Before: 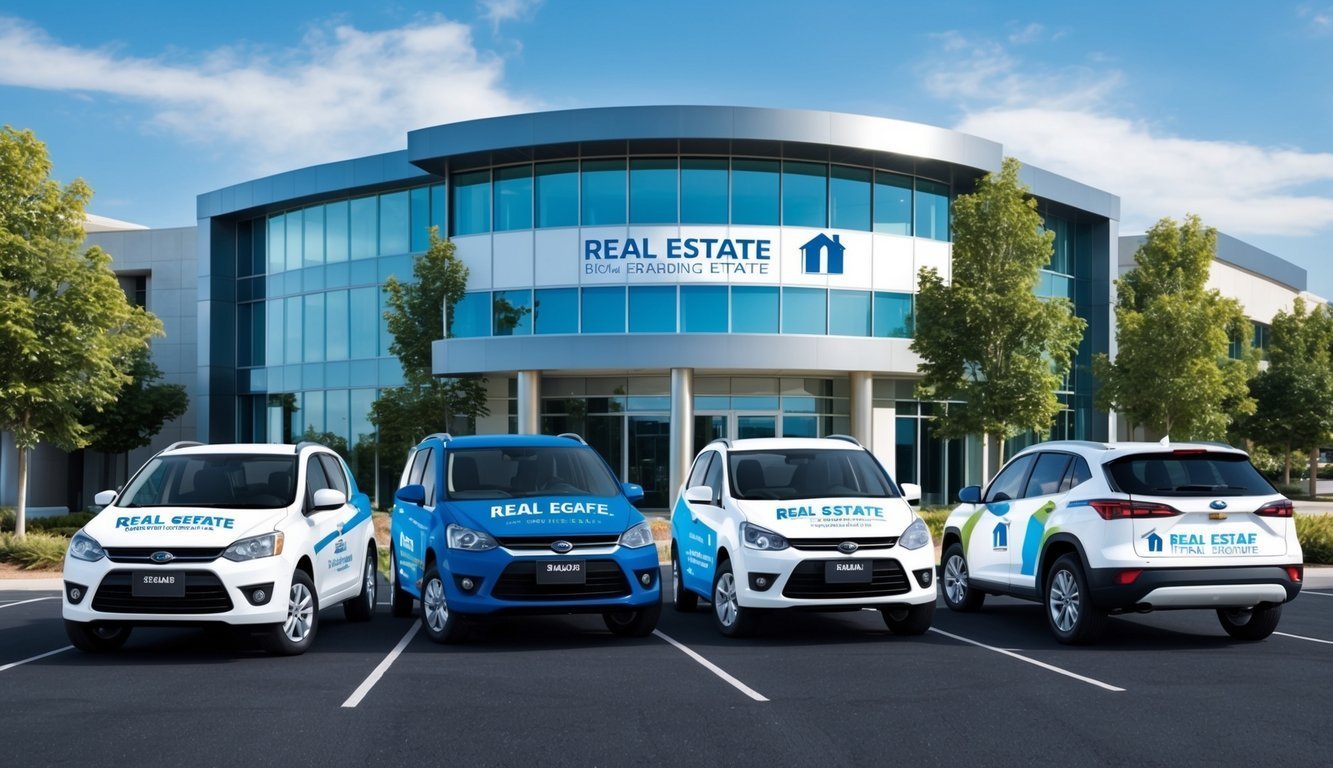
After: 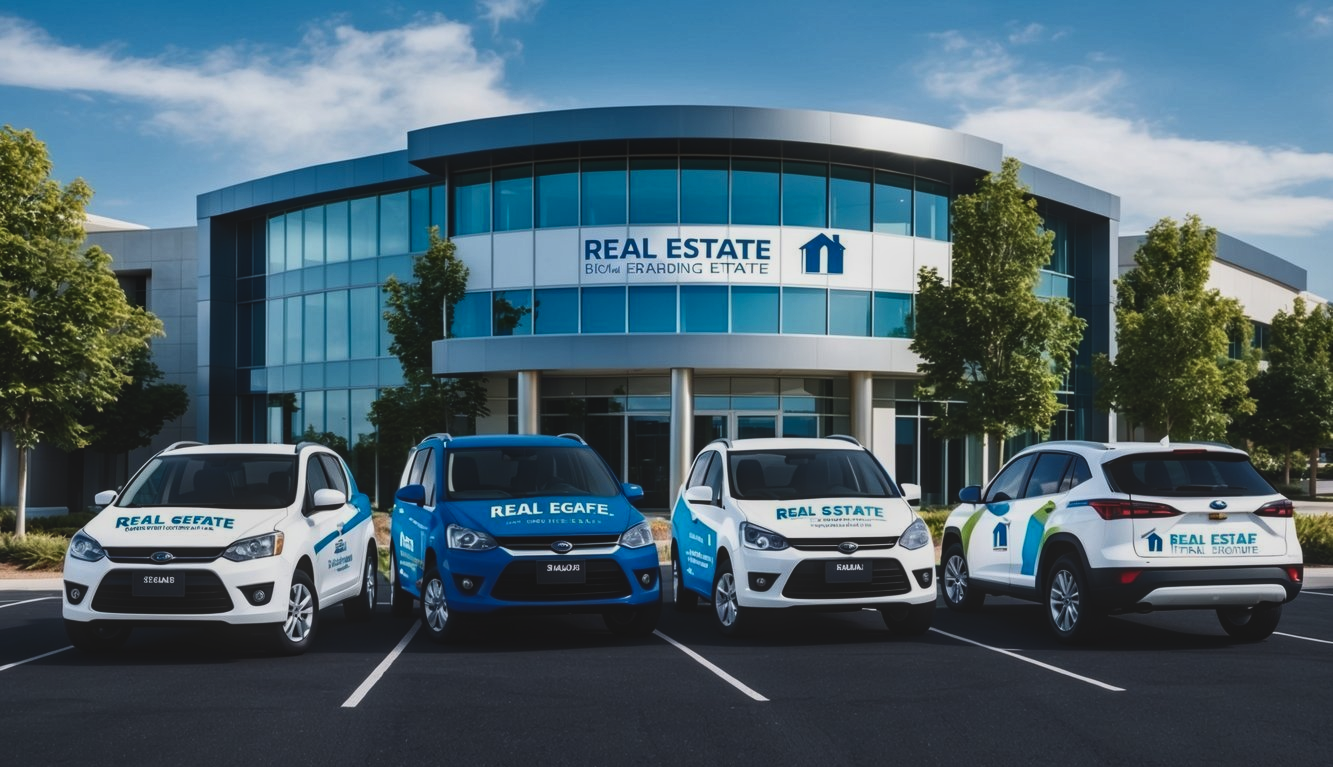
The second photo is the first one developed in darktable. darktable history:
local contrast: on, module defaults
crop: bottom 0.074%
contrast brightness saturation: contrast 0.201, brightness -0.101, saturation 0.102
exposure: black level correction -0.035, exposure -0.498 EV, compensate highlight preservation false
